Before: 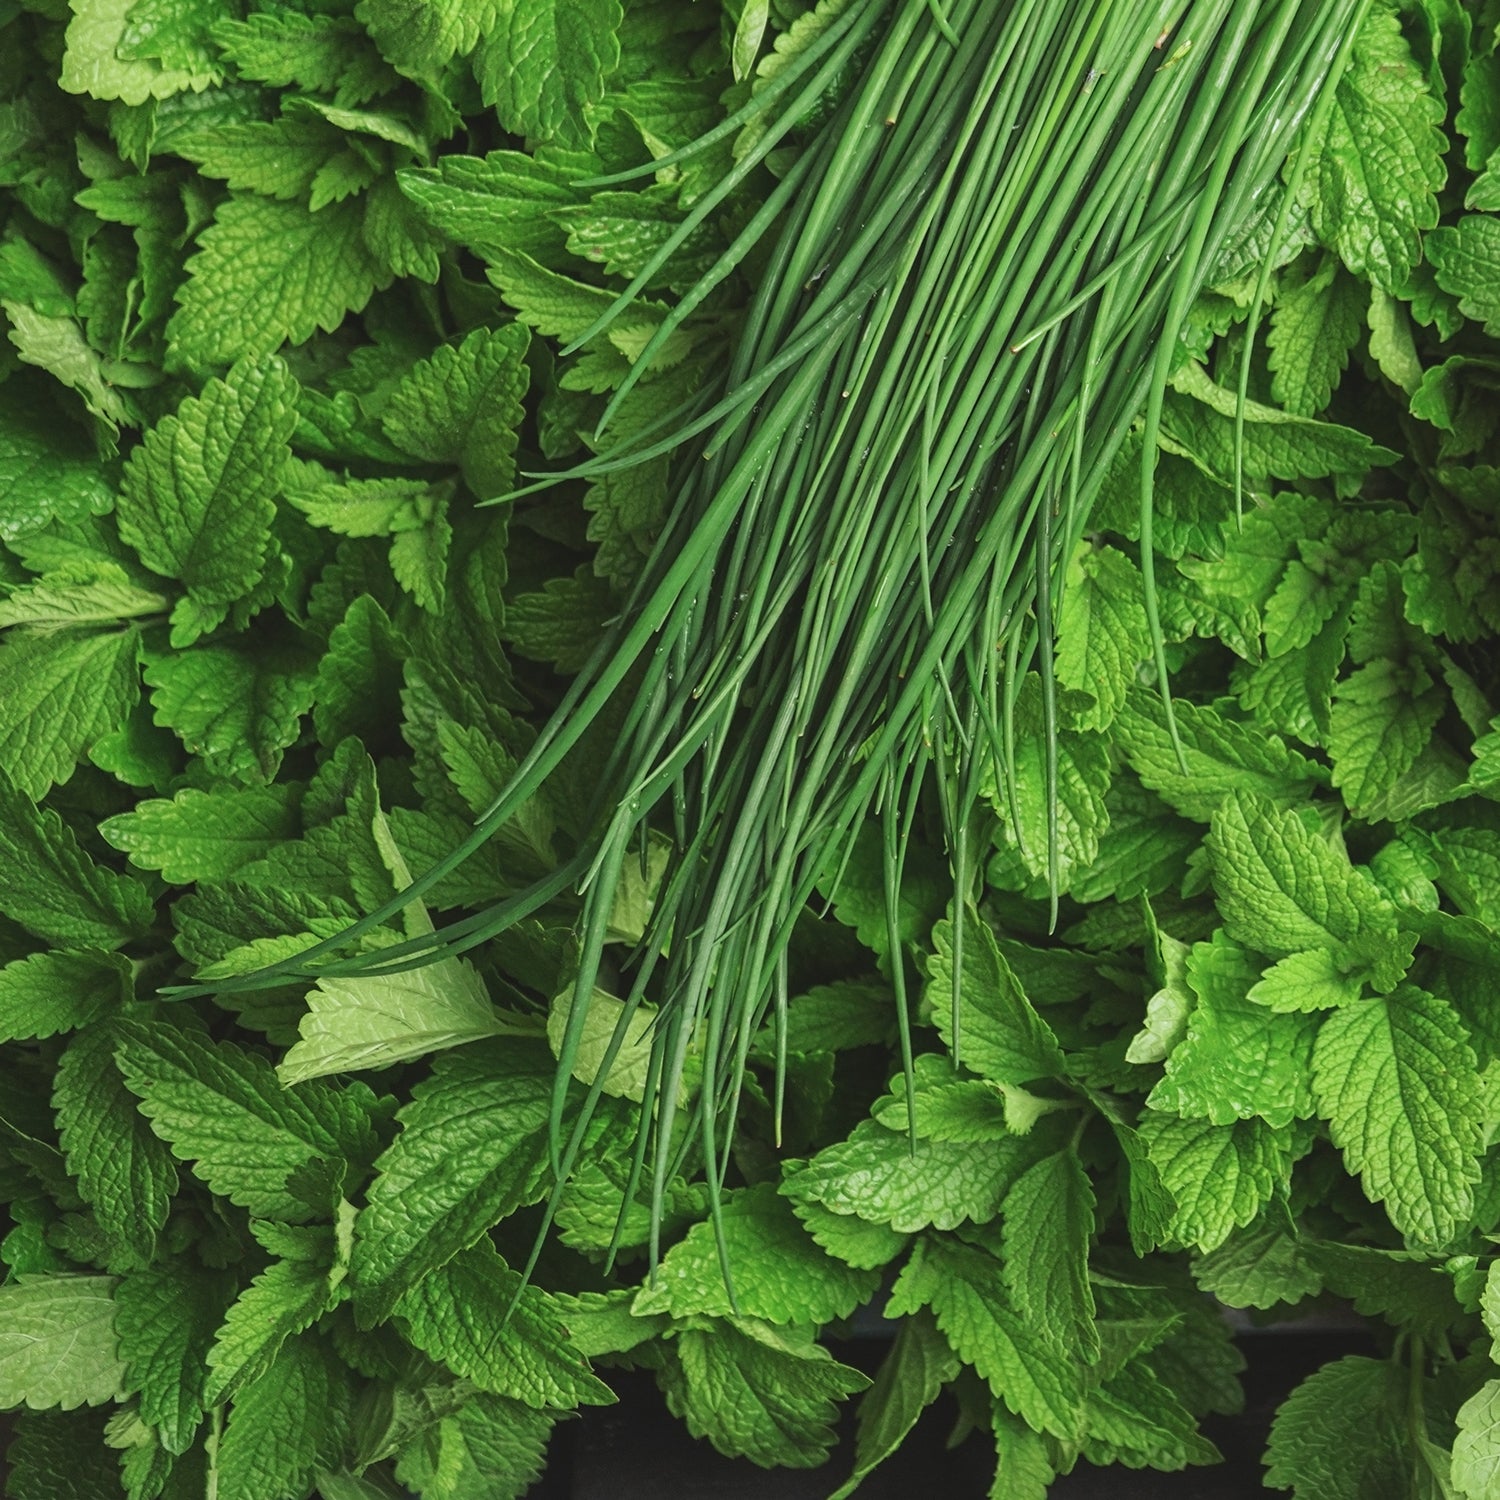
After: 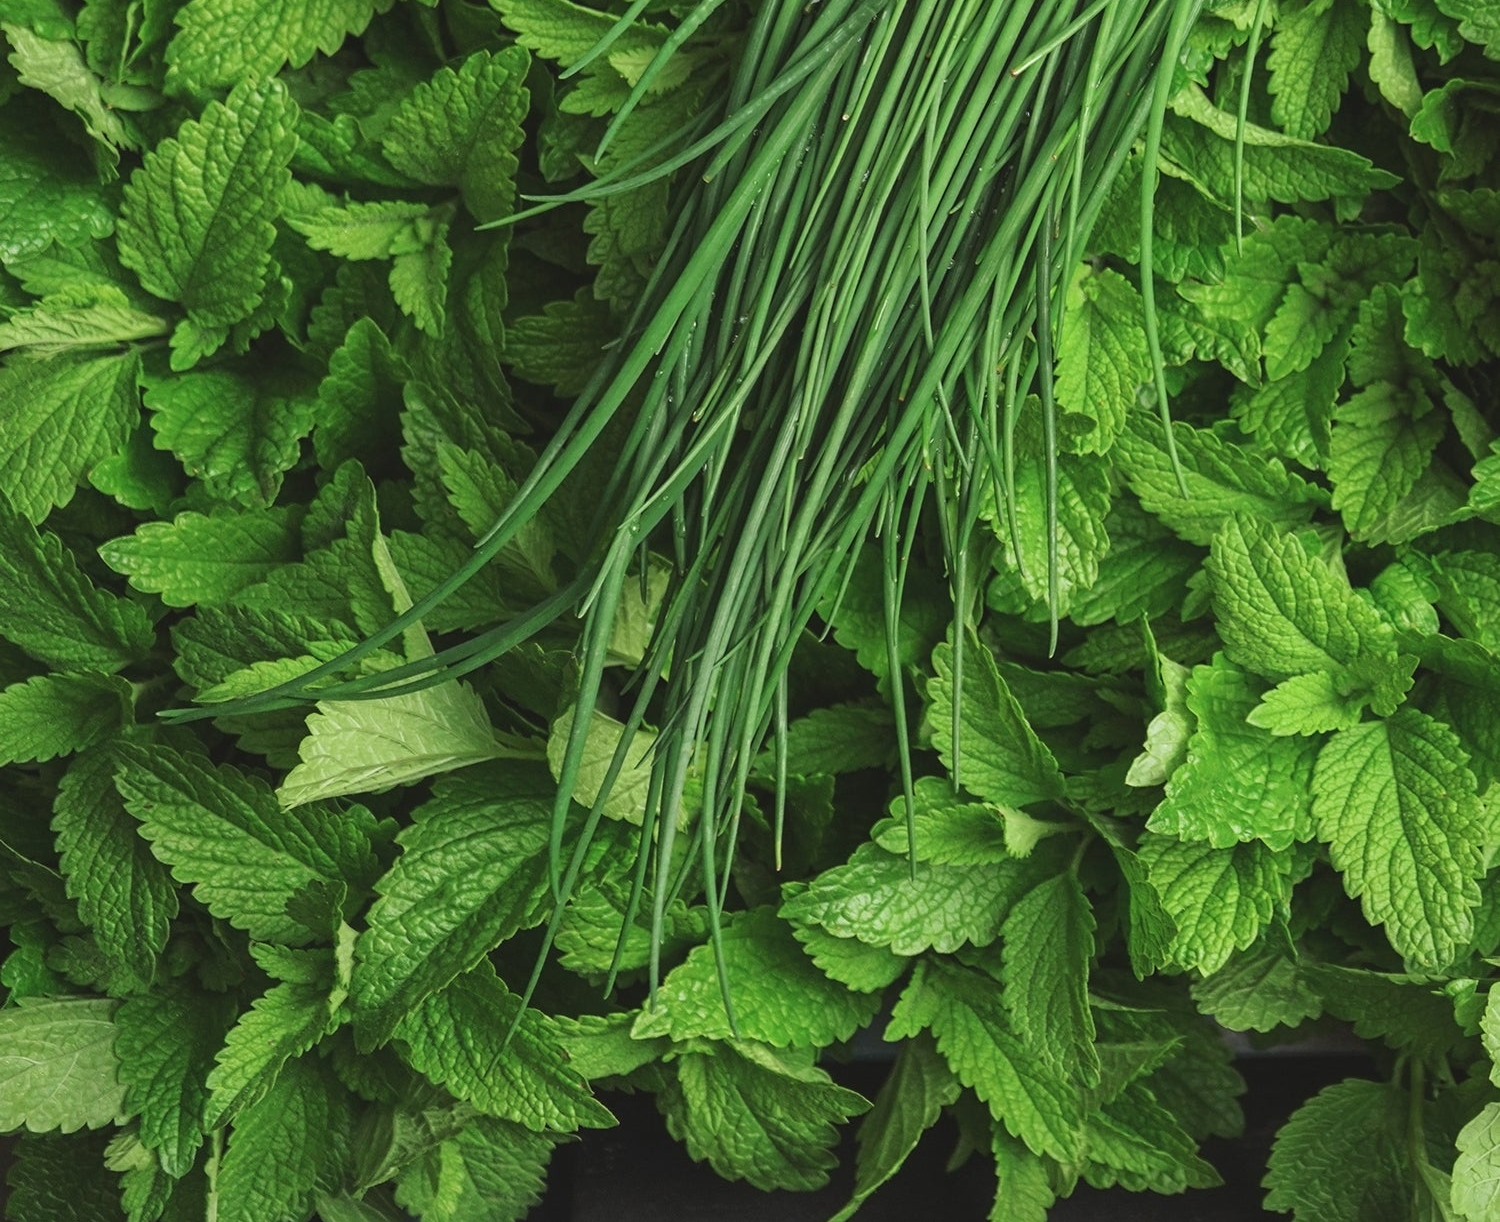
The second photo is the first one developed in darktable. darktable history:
rotate and perspective: crop left 0, crop top 0
crop and rotate: top 18.507%
